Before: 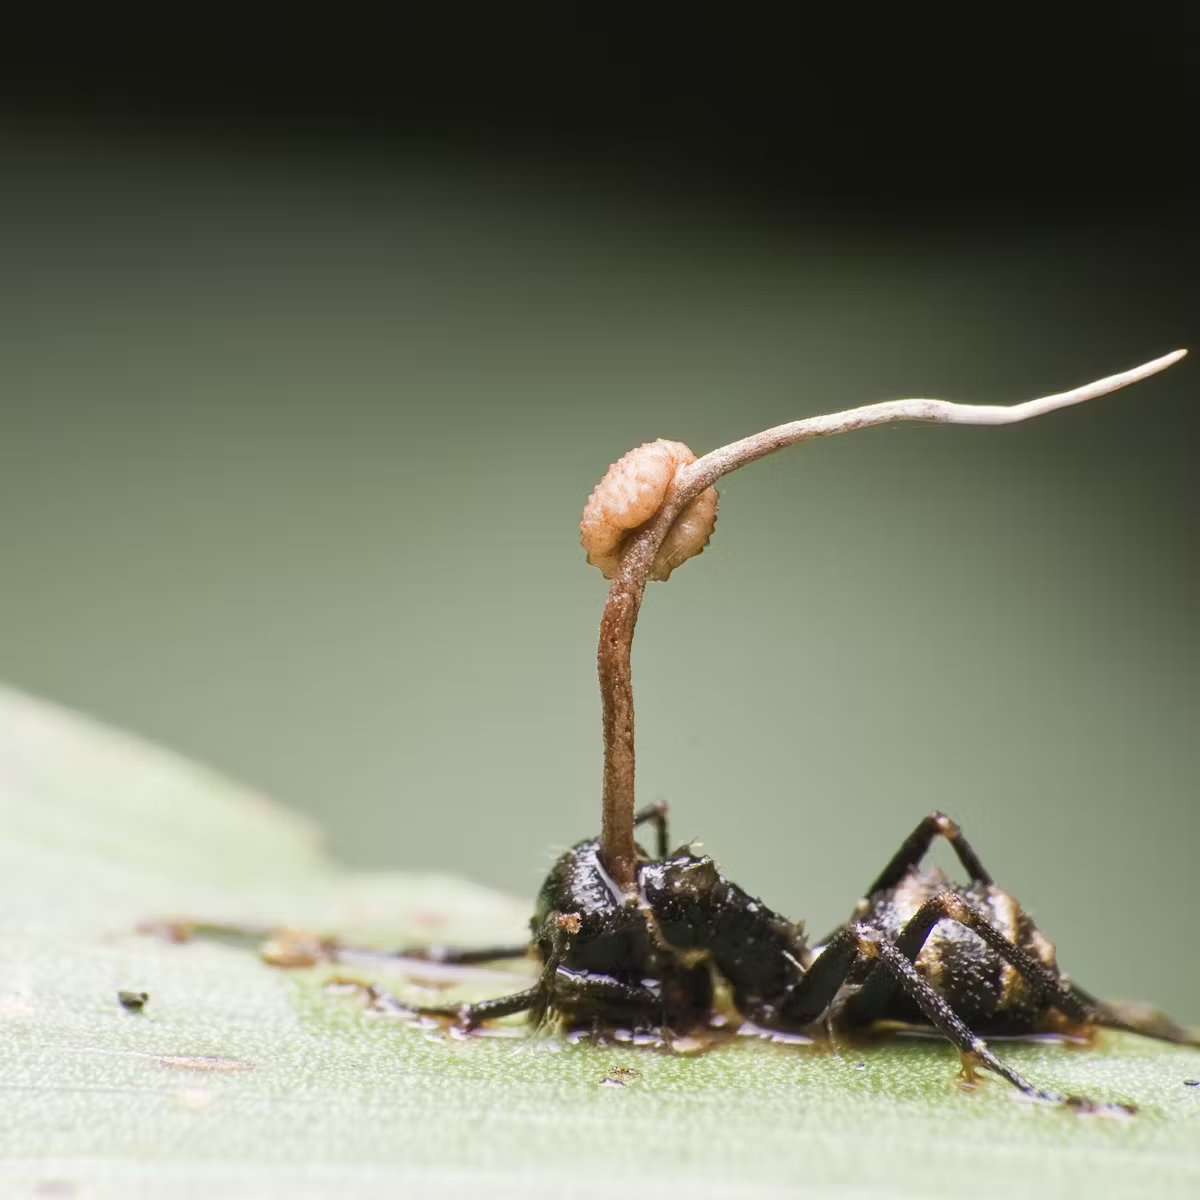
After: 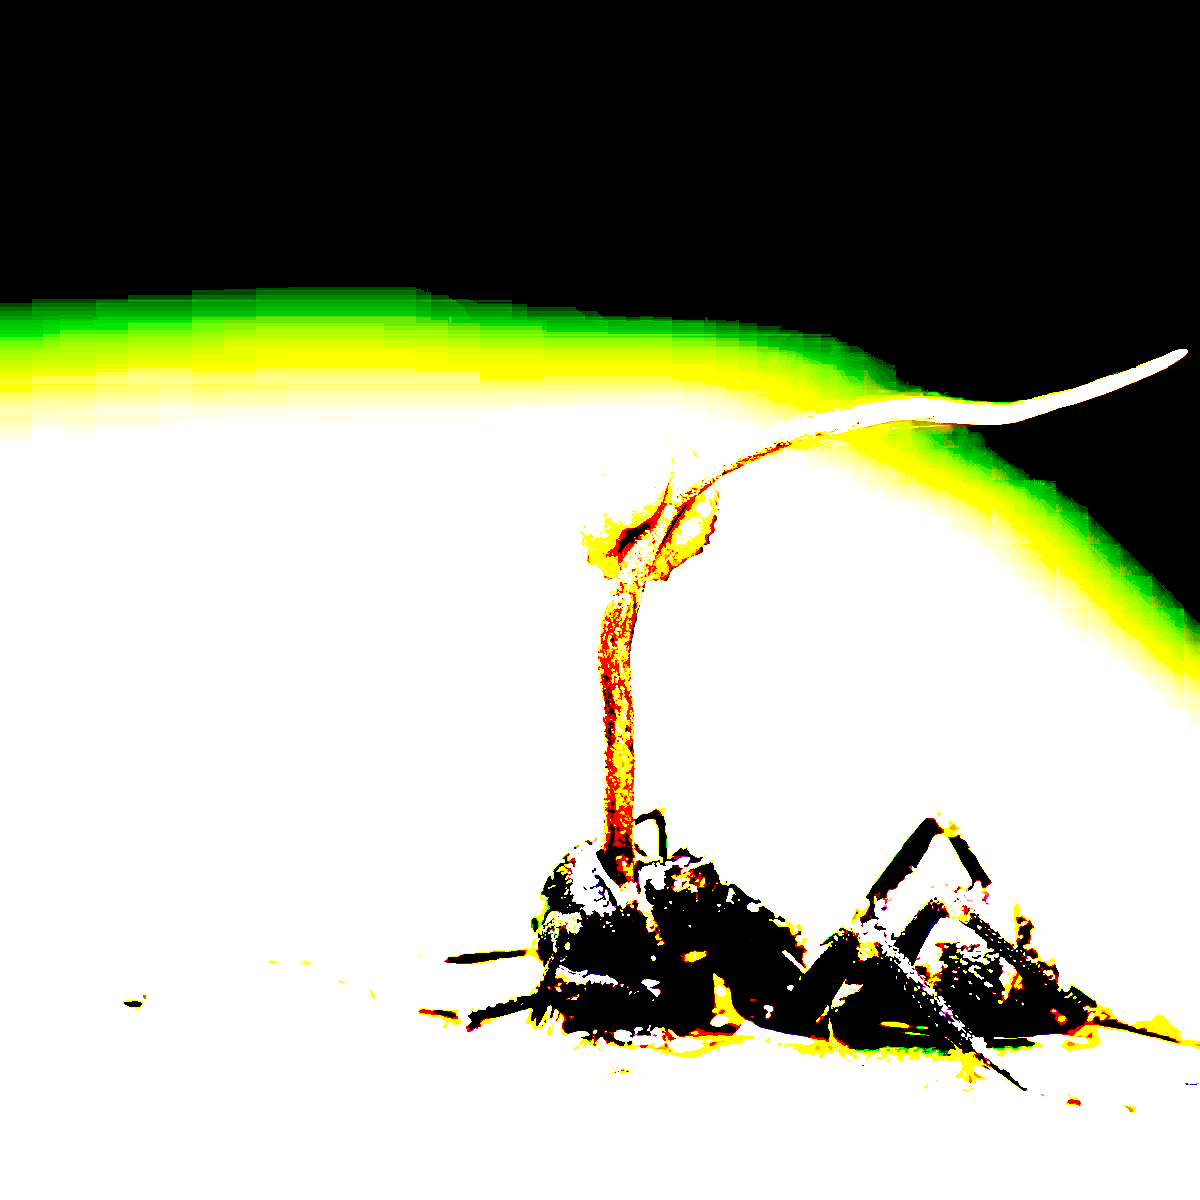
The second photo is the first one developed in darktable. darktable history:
exposure: black level correction 0.098, exposure 3.008 EV, compensate highlight preservation false
sharpen: radius 5.313, amount 0.31, threshold 26.286
